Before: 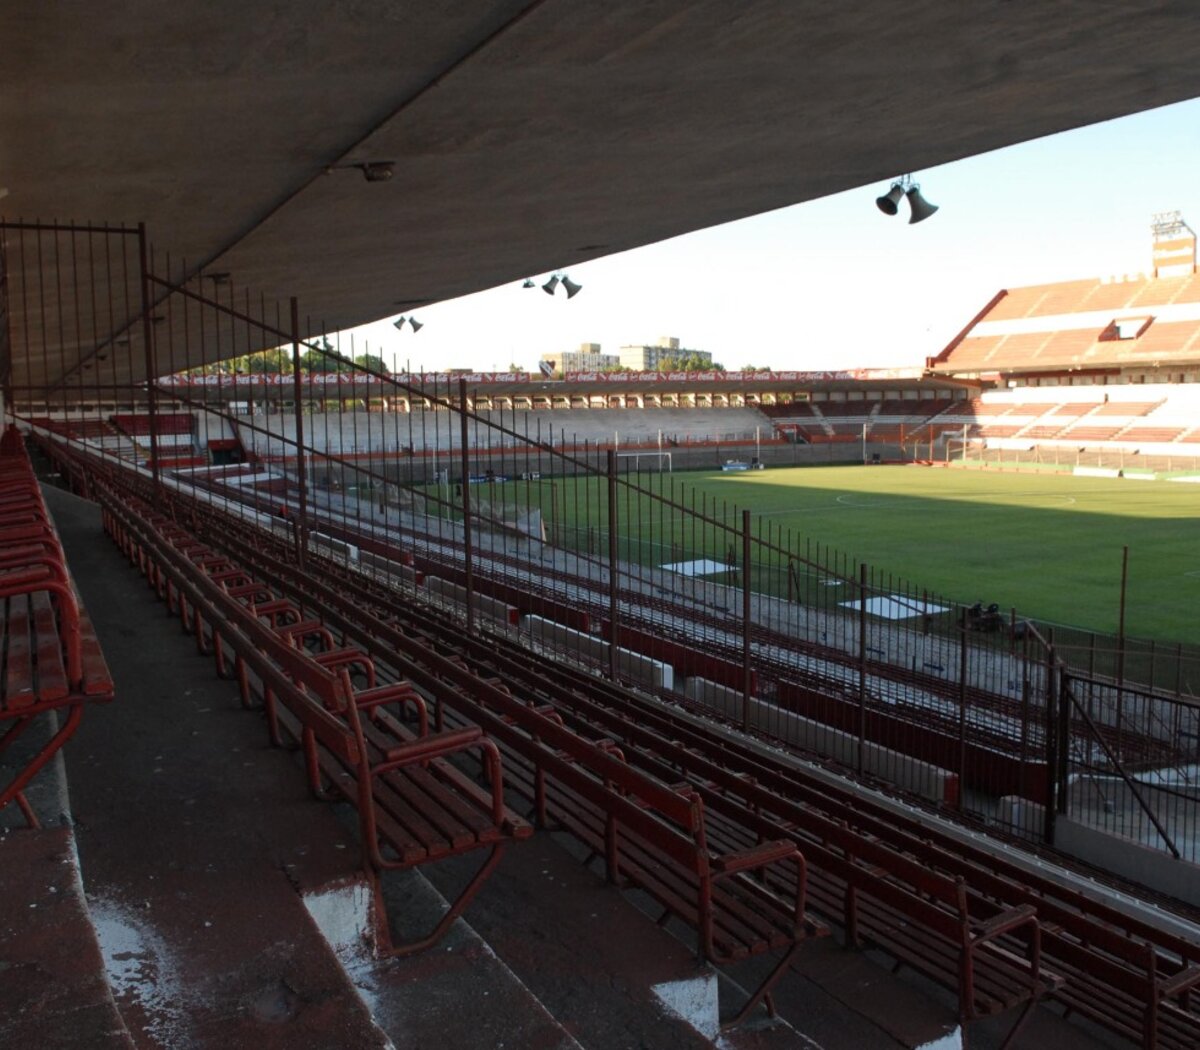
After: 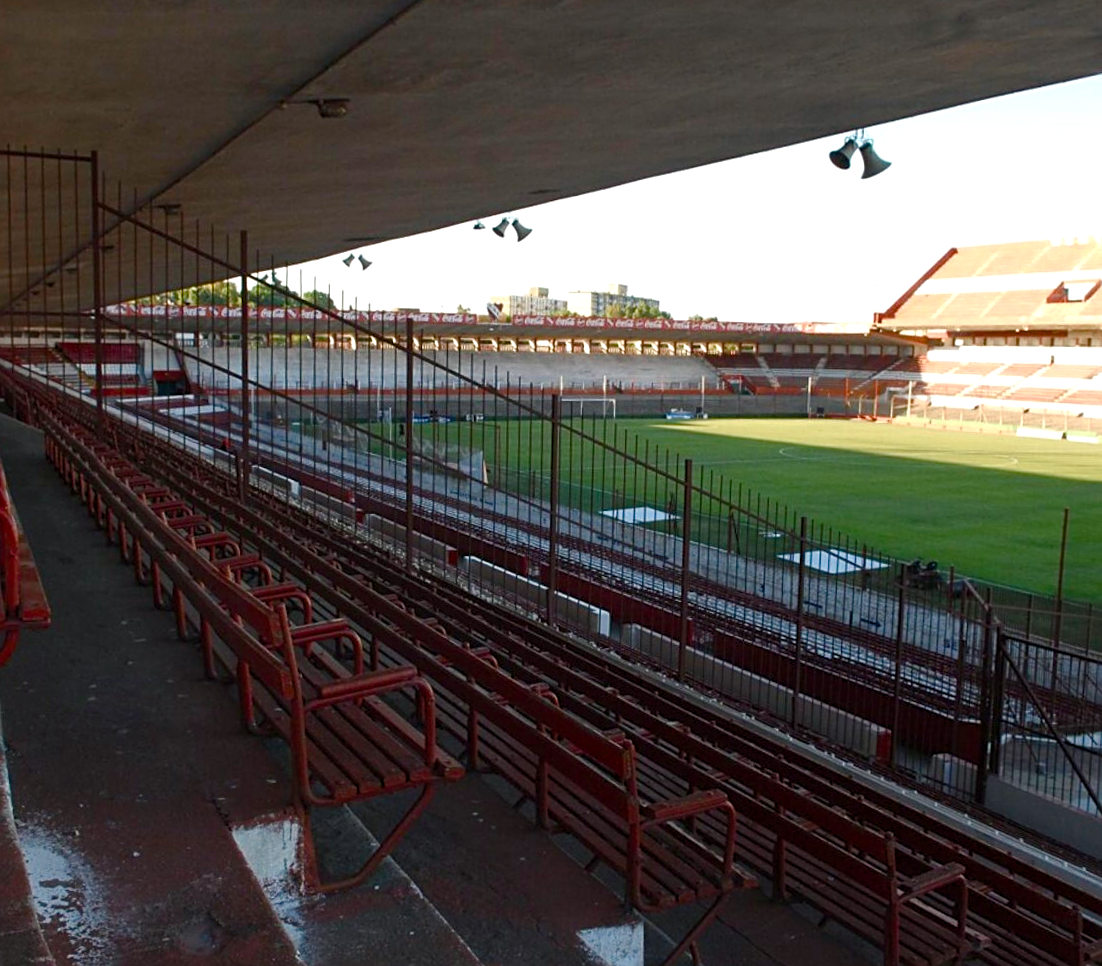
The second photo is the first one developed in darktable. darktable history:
sharpen: amount 0.462
exposure: exposure 0.295 EV, compensate exposure bias true, compensate highlight preservation false
crop and rotate: angle -2°, left 3.111%, top 3.666%, right 1.374%, bottom 0.719%
color balance rgb: shadows lift › chroma 1.034%, shadows lift › hue 216.91°, linear chroma grading › shadows -7.748%, linear chroma grading › global chroma 9.736%, perceptual saturation grading › global saturation 20%, perceptual saturation grading › highlights -50.596%, perceptual saturation grading › shadows 30.036%, global vibrance 24.852%
